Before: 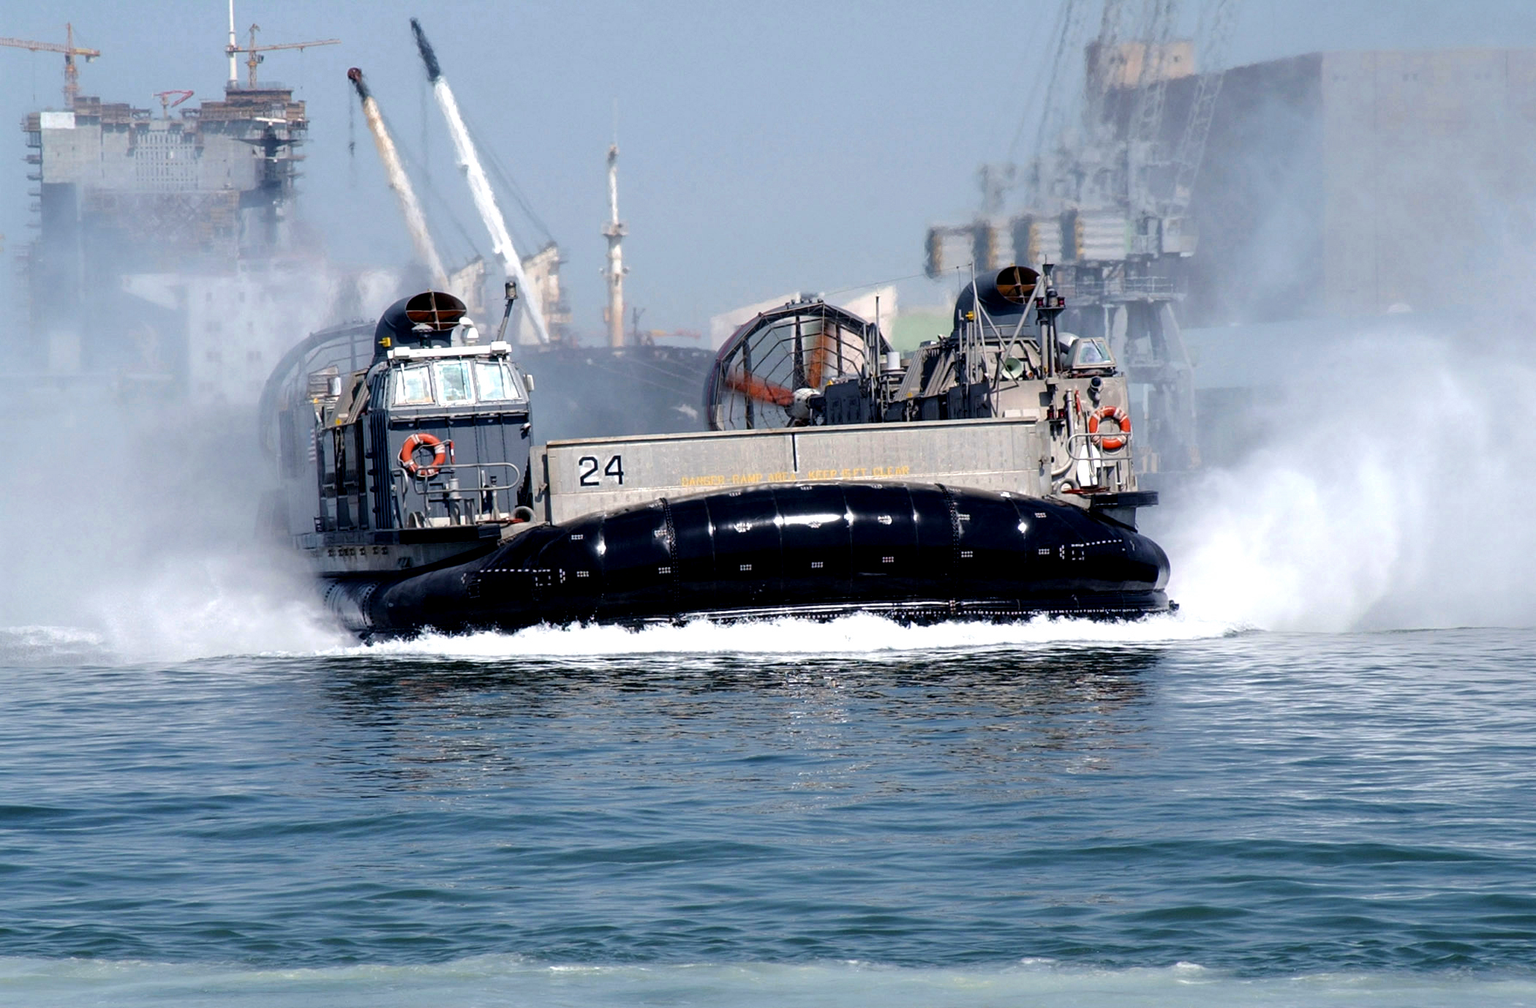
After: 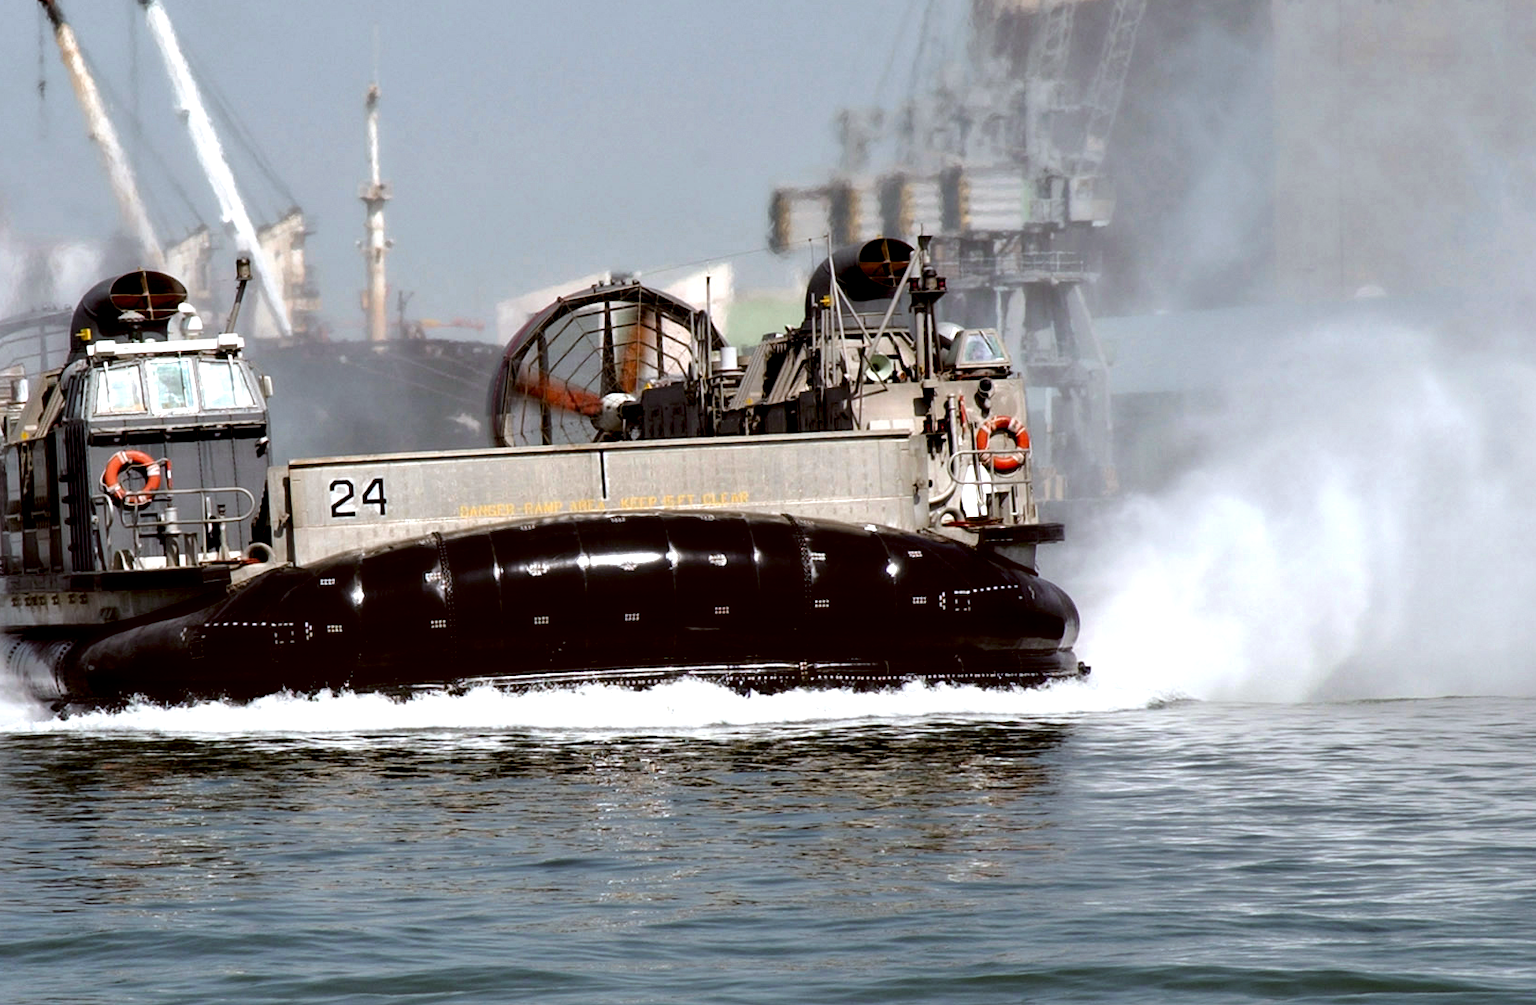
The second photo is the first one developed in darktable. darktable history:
crop and rotate: left 20.781%, top 7.765%, right 0.353%, bottom 13.507%
exposure: compensate highlight preservation false
color correction: highlights a* -0.583, highlights b* 0.174, shadows a* 4.85, shadows b* 20.38
contrast equalizer: y [[0.514, 0.573, 0.581, 0.508, 0.5, 0.5], [0.5 ×6], [0.5 ×6], [0 ×6], [0 ×6]]
